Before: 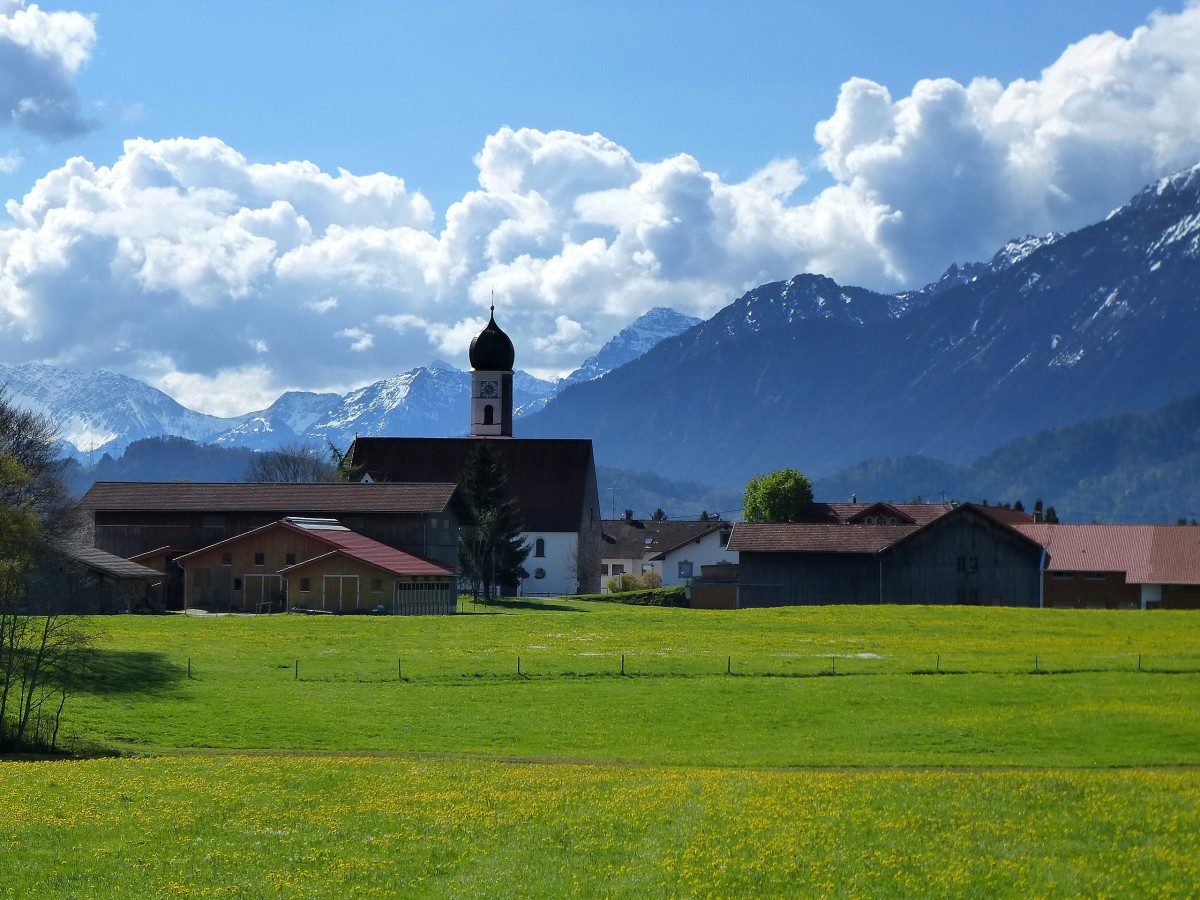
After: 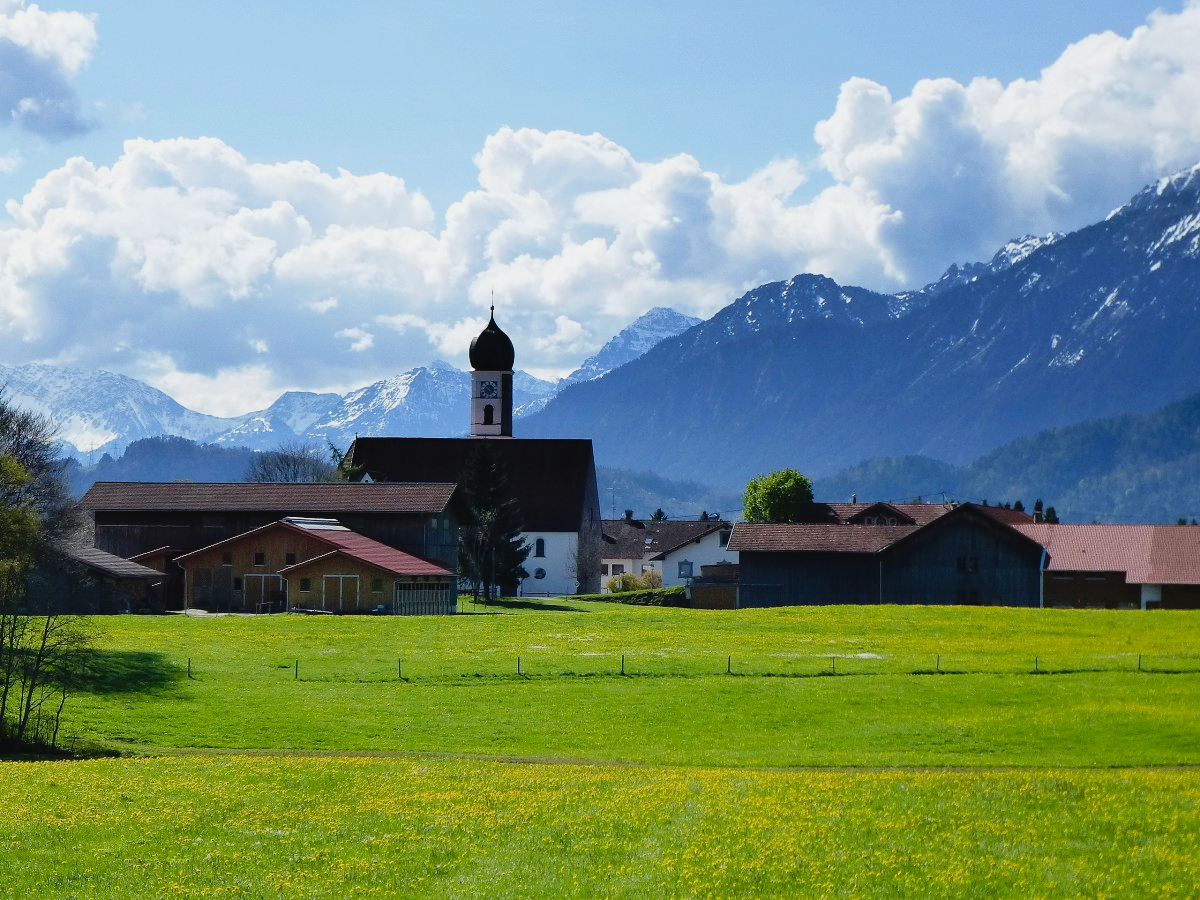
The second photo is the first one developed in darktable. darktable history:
tone curve: curves: ch0 [(0, 0.022) (0.114, 0.088) (0.282, 0.316) (0.446, 0.511) (0.613, 0.693) (0.786, 0.843) (0.999, 0.949)]; ch1 [(0, 0) (0.395, 0.343) (0.463, 0.427) (0.486, 0.474) (0.503, 0.5) (0.535, 0.522) (0.555, 0.546) (0.594, 0.614) (0.755, 0.793) (1, 1)]; ch2 [(0, 0) (0.369, 0.388) (0.449, 0.431) (0.501, 0.5) (0.528, 0.517) (0.561, 0.598) (0.697, 0.721) (1, 1)], preserve colors none
